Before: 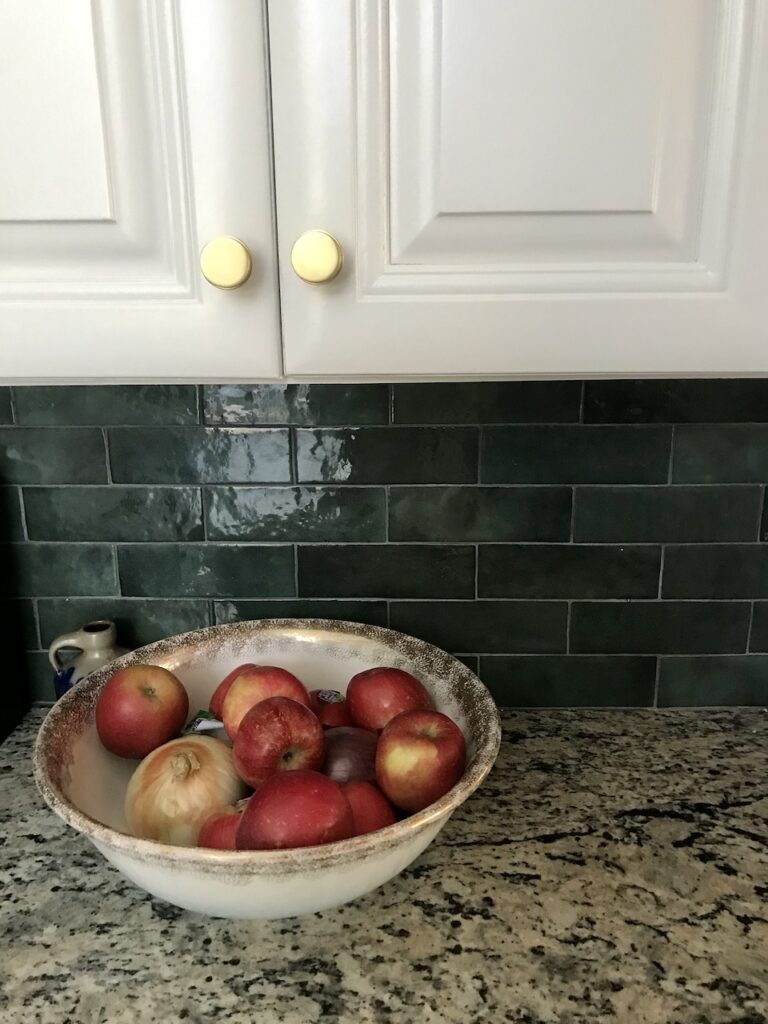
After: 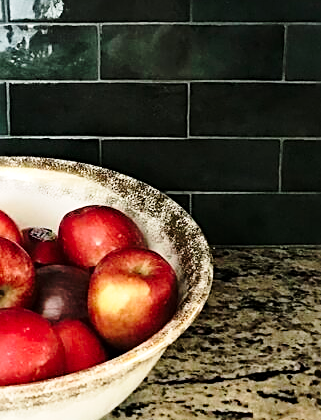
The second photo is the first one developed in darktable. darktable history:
tone equalizer: -8 EV -0.736 EV, -7 EV -0.715 EV, -6 EV -0.561 EV, -5 EV -0.372 EV, -3 EV 0.399 EV, -2 EV 0.6 EV, -1 EV 0.7 EV, +0 EV 0.75 EV
sharpen: on, module defaults
base curve: curves: ch0 [(0, 0) (0.028, 0.03) (0.121, 0.232) (0.46, 0.748) (0.859, 0.968) (1, 1)], preserve colors none
crop: left 37.575%, top 45.144%, right 20.546%, bottom 13.749%
